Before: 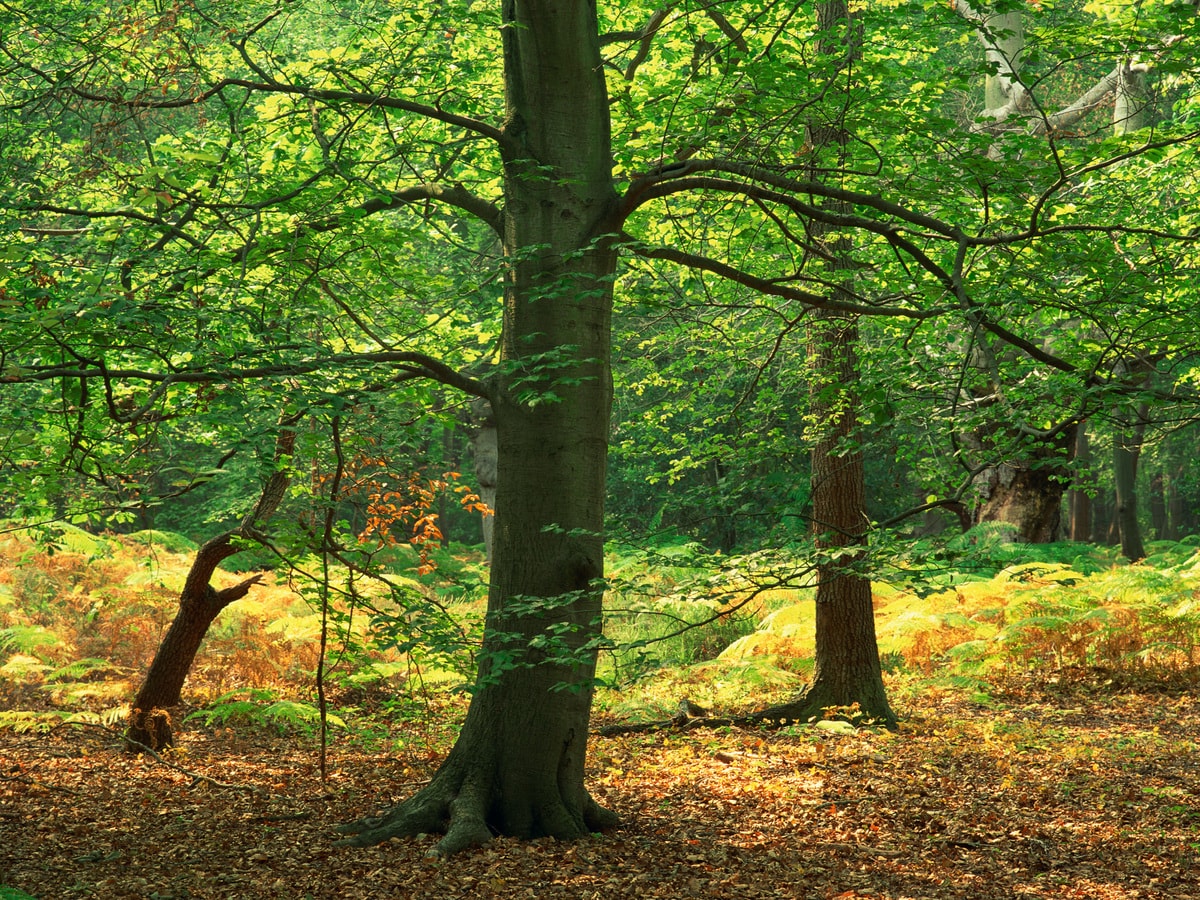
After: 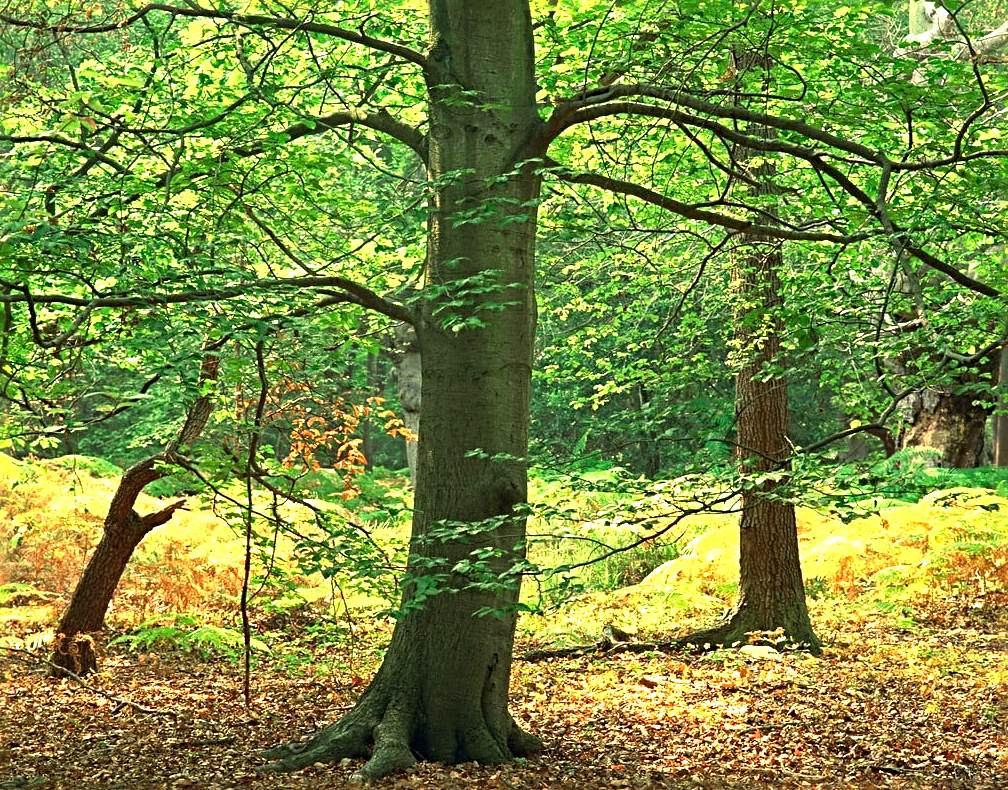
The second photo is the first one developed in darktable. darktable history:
crop: left 6.383%, top 8.361%, right 9.548%, bottom 3.807%
sharpen: radius 3.999
exposure: black level correction 0, exposure 1 EV, compensate highlight preservation false
